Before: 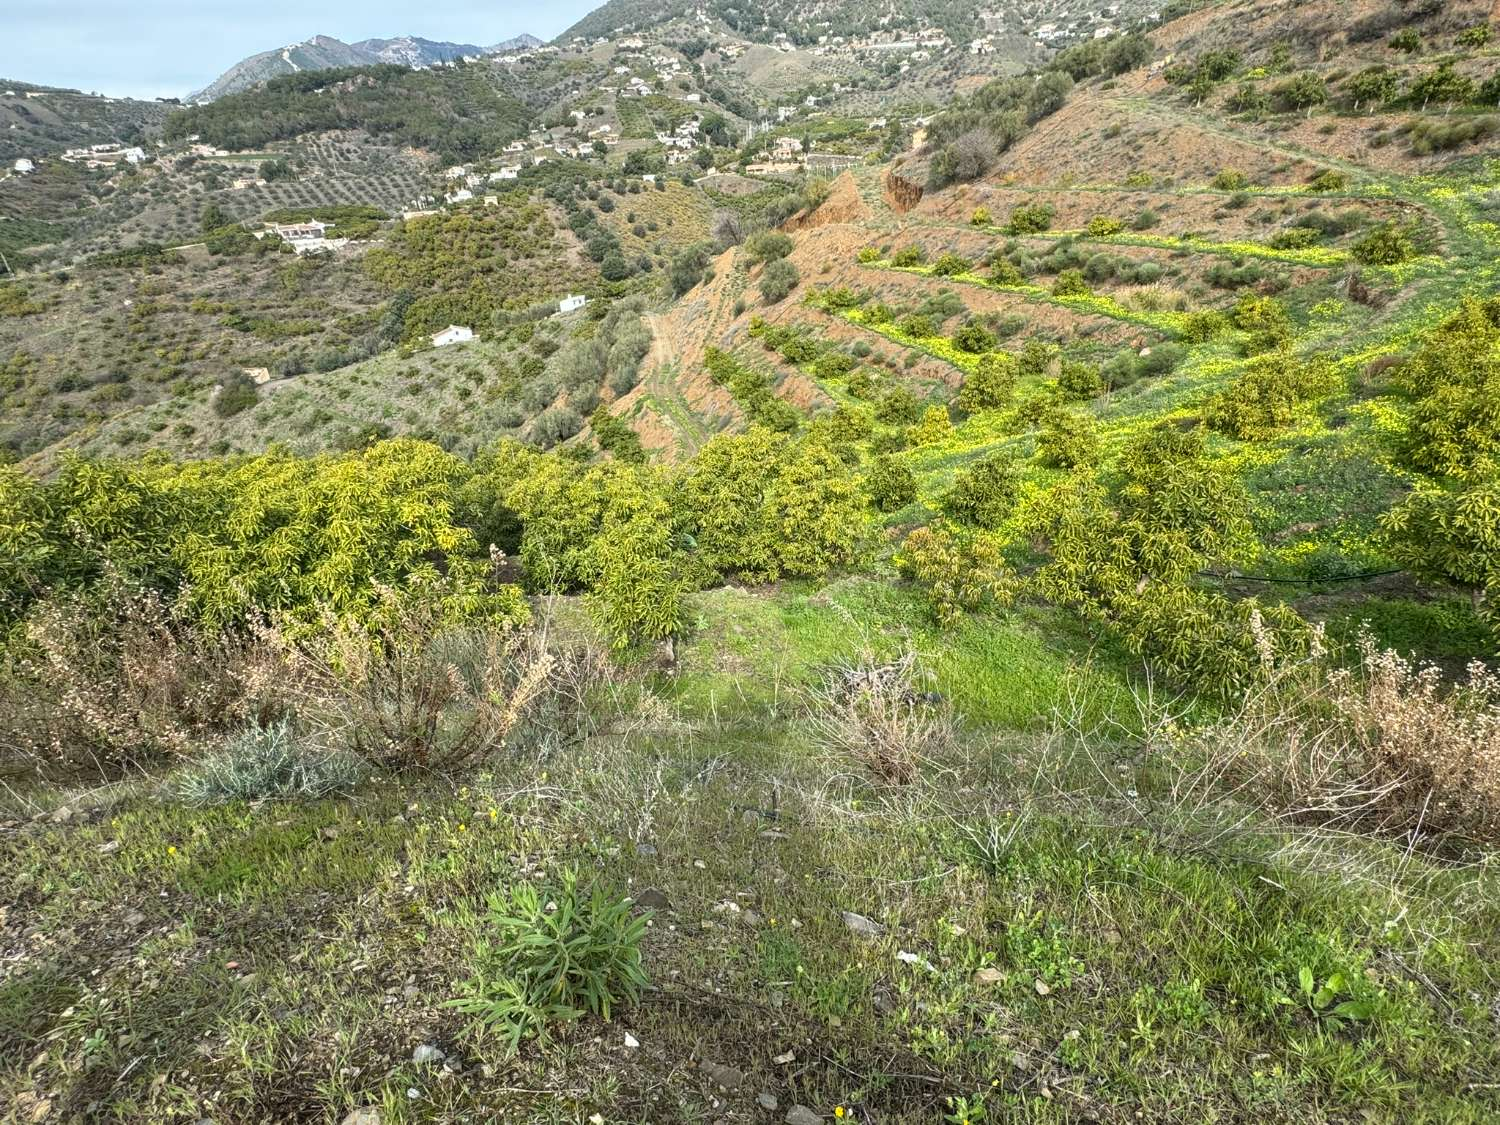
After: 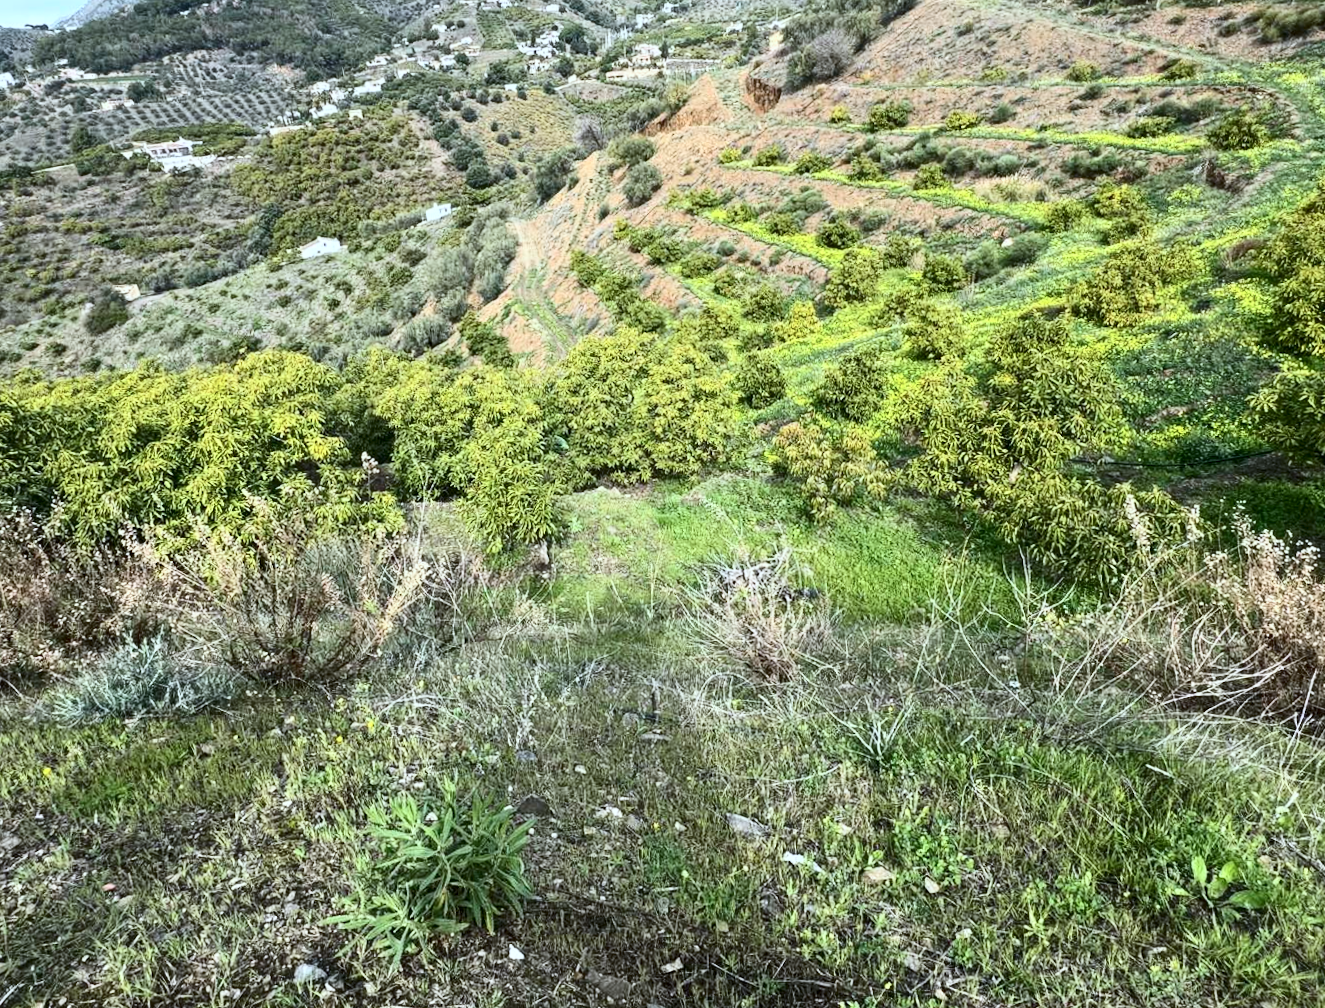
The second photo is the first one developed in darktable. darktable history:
contrast brightness saturation: contrast 0.28
rotate and perspective: rotation 0.226°, lens shift (vertical) -0.042, crop left 0.023, crop right 0.982, crop top 0.006, crop bottom 0.994
crop and rotate: angle 1.96°, left 5.673%, top 5.673%
color calibration: x 0.37, y 0.382, temperature 4313.32 K
